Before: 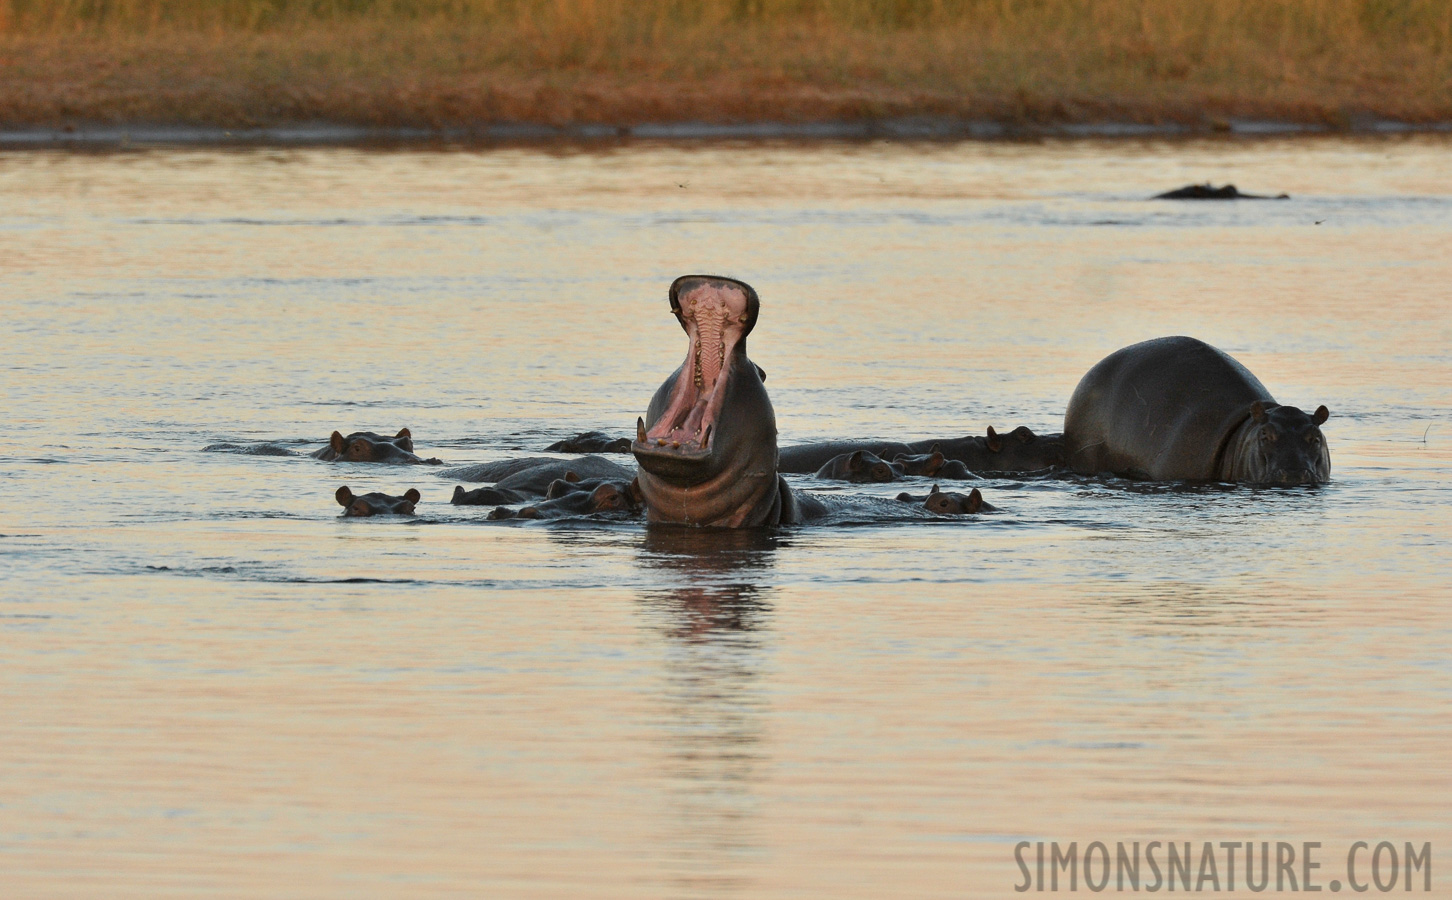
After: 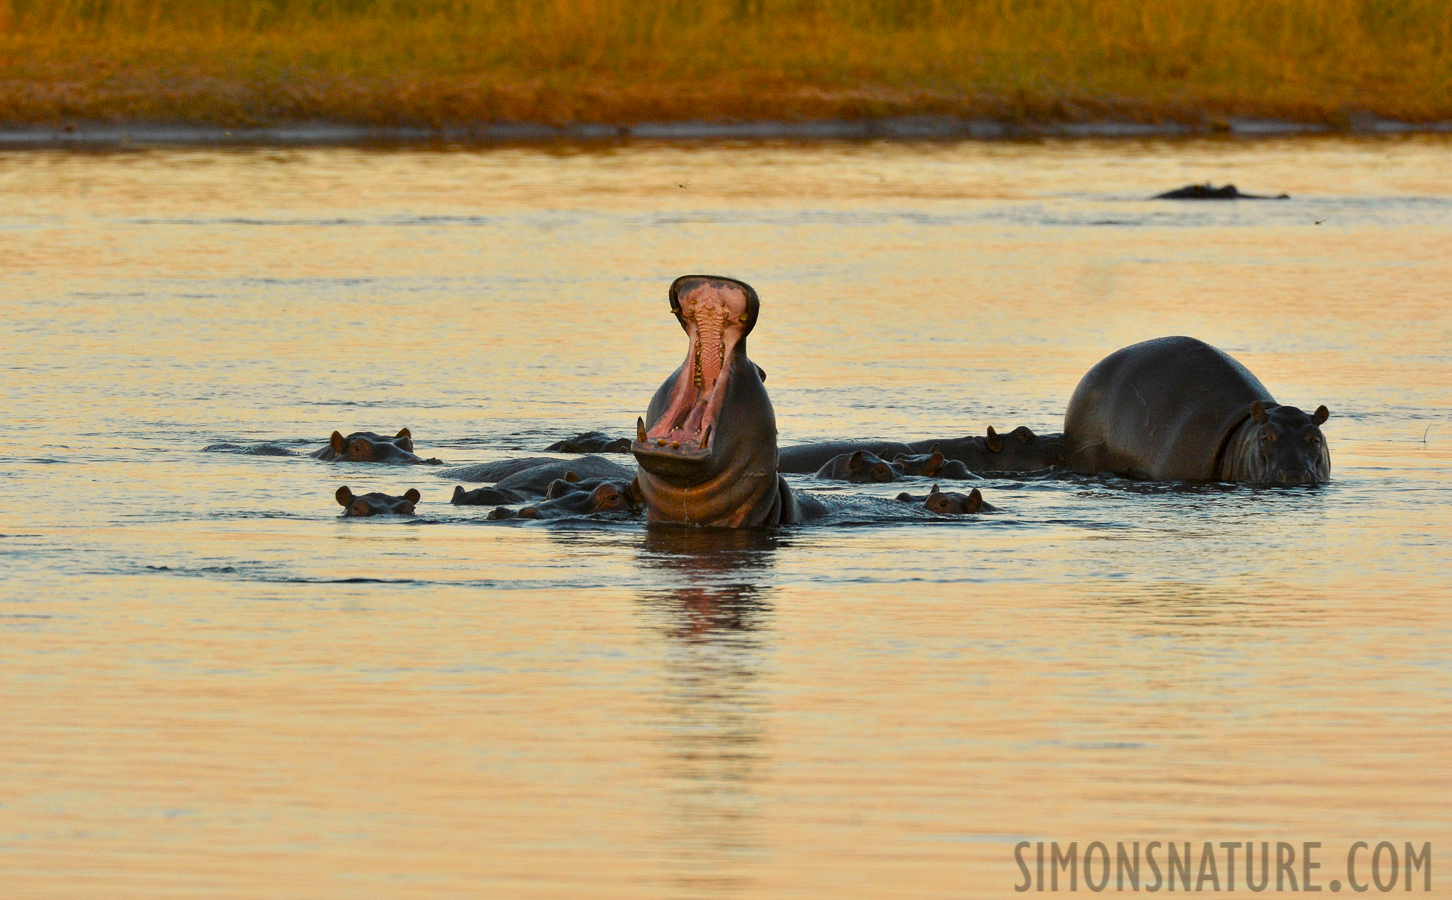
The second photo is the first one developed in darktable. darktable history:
local contrast: highlights 106%, shadows 101%, detail 119%, midtone range 0.2
tone equalizer: -8 EV 0.07 EV
color balance rgb: highlights gain › chroma 3.103%, highlights gain › hue 77.67°, perceptual saturation grading › global saturation 36.5%, perceptual saturation grading › shadows 34.93%, global vibrance 0.398%
